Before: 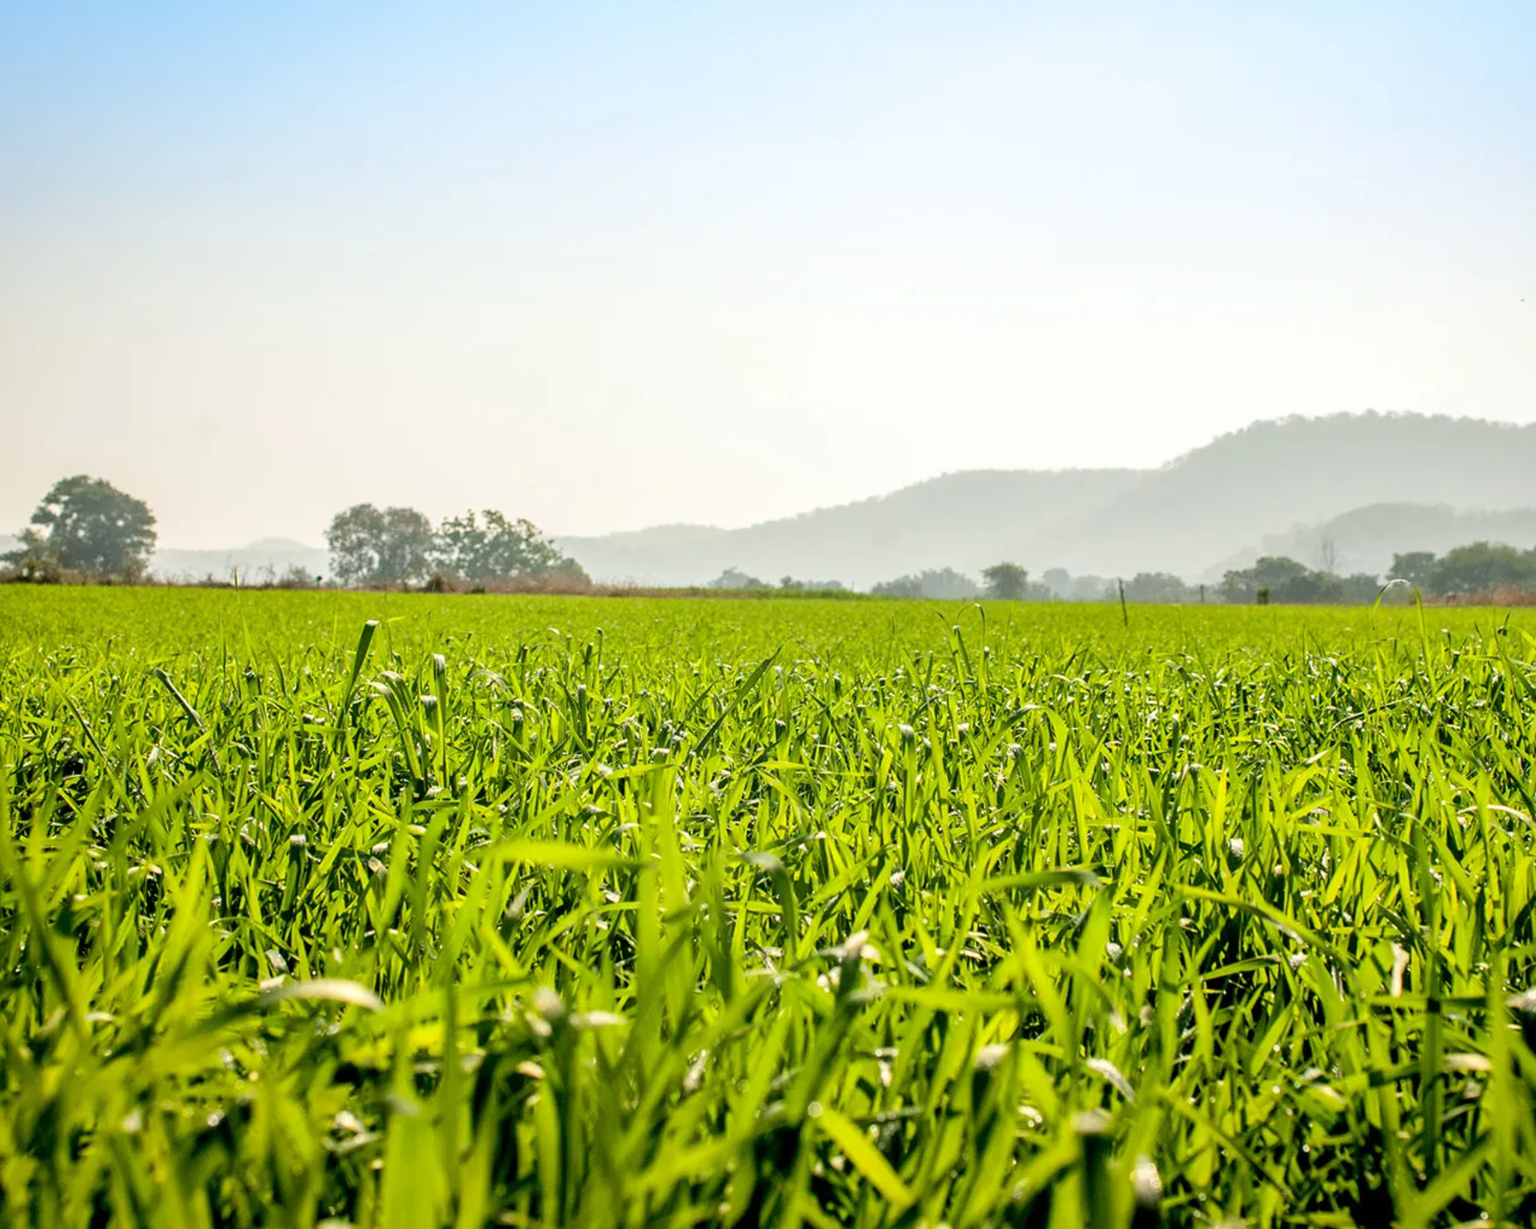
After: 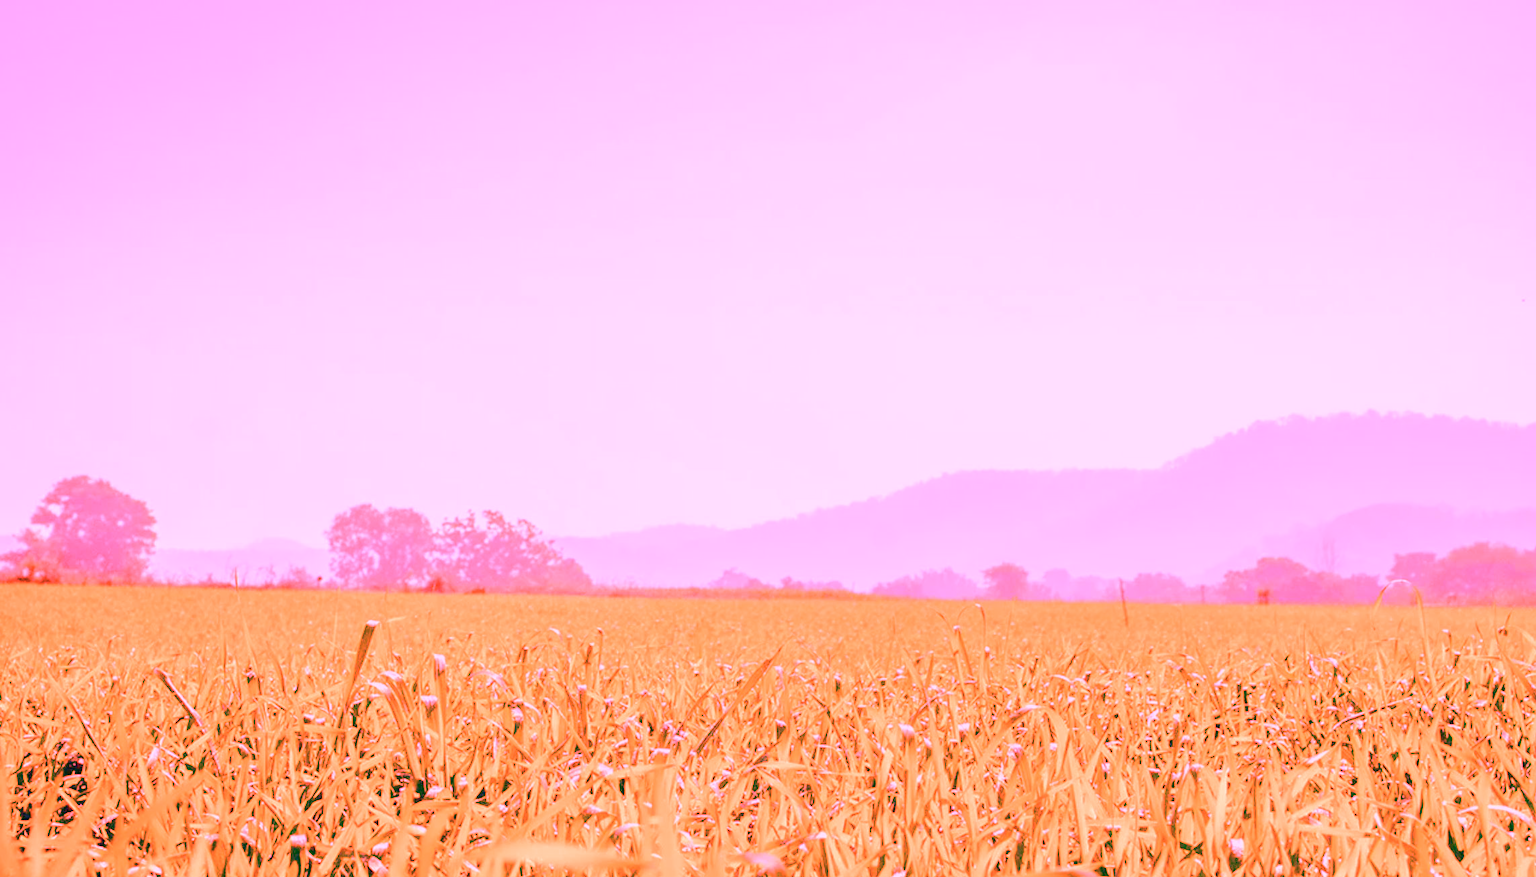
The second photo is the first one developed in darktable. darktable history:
tone equalizer: on, module defaults
exposure: black level correction 0, exposure 0.5 EV, compensate exposure bias true, compensate highlight preservation false
white balance: red 4.26, blue 1.802
color balance rgb: contrast -30%
base curve: curves: ch0 [(0, 0) (0.666, 0.806) (1, 1)]
color calibration: illuminant Planckian (black body), x 0.378, y 0.375, temperature 4065 K
crop: bottom 28.576%
